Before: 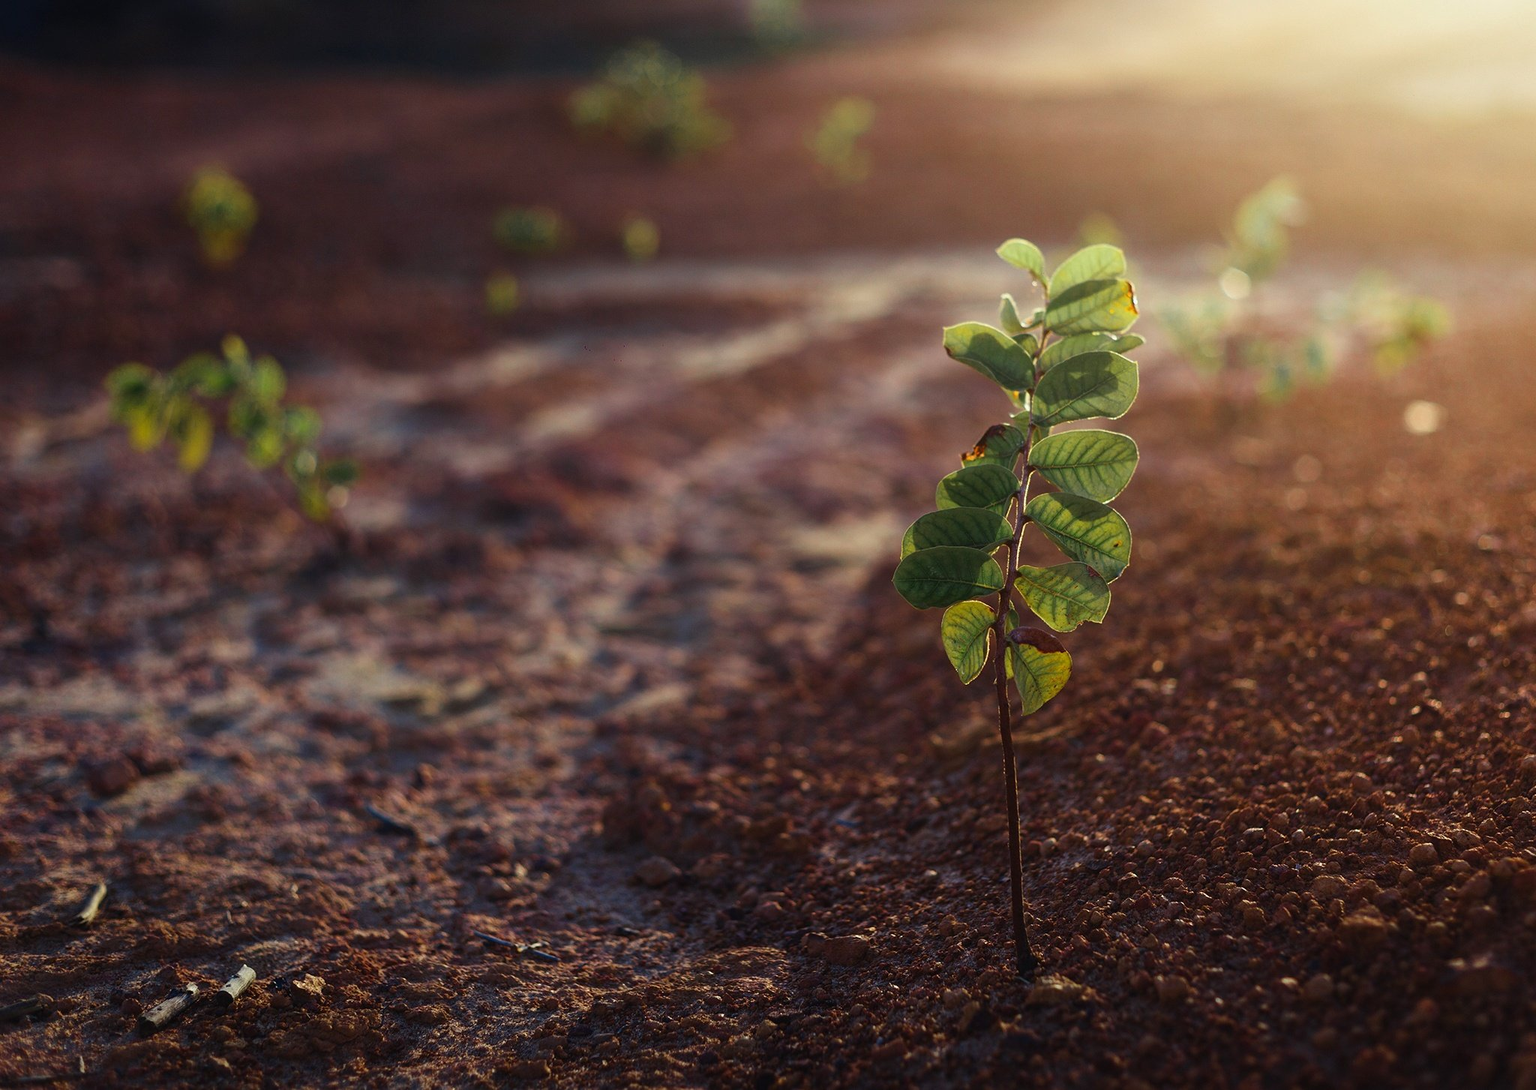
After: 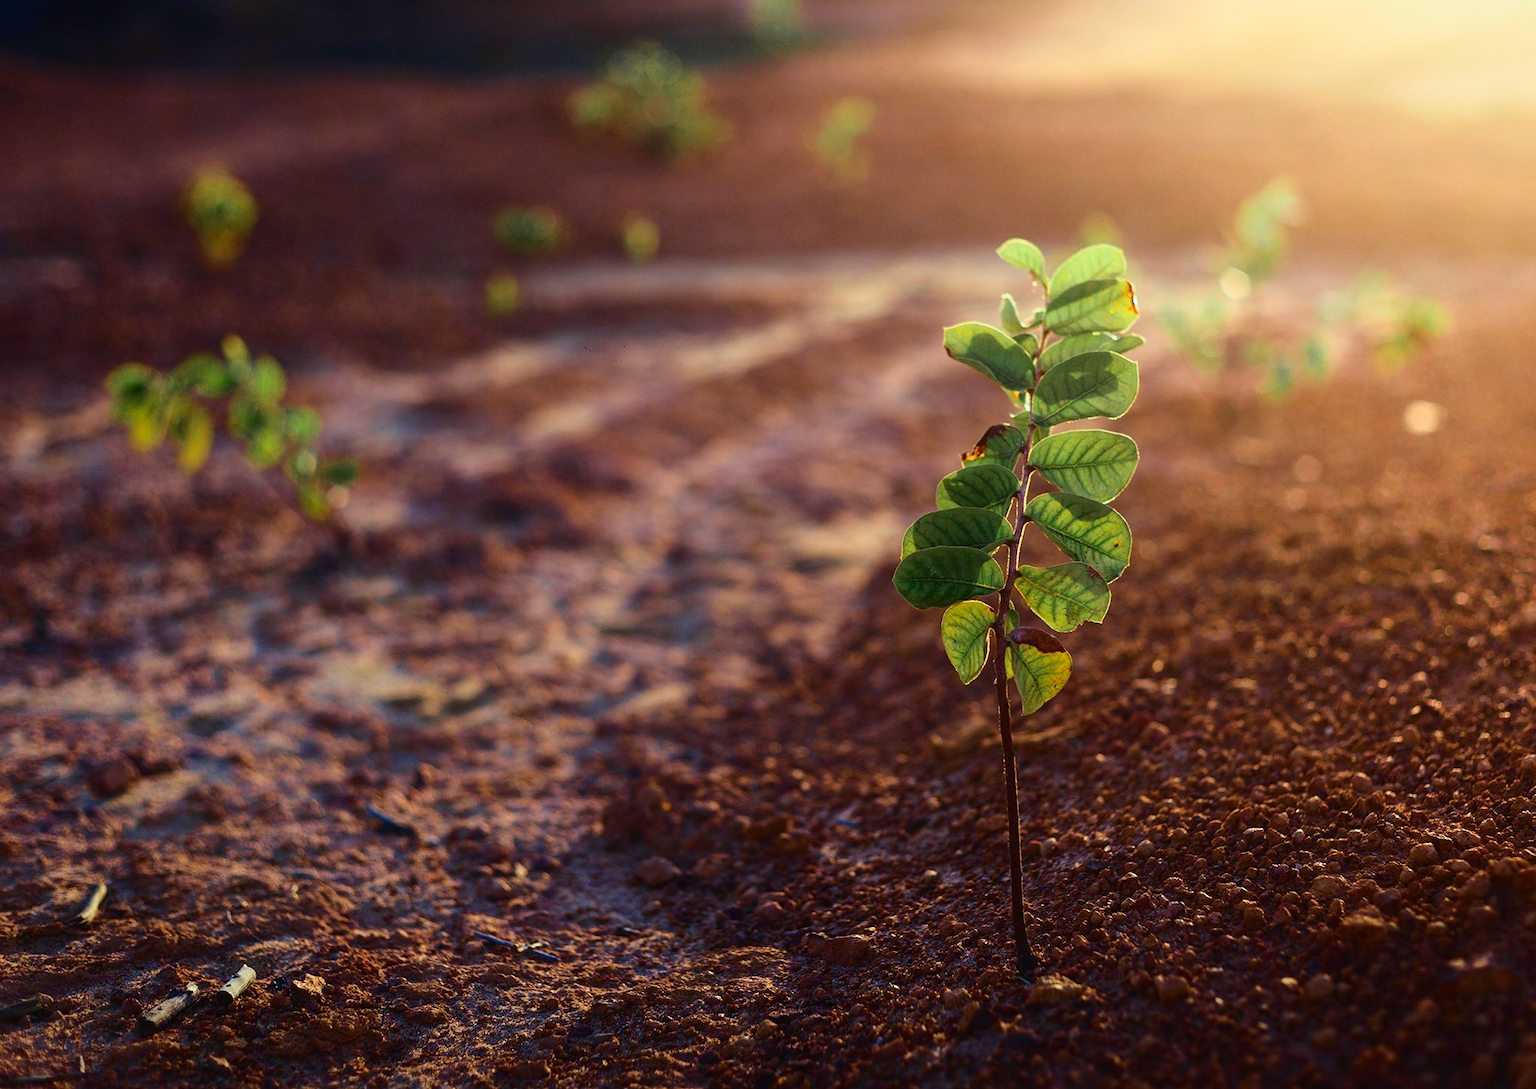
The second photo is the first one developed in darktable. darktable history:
tone curve: curves: ch0 [(0, 0) (0.091, 0.077) (0.389, 0.458) (0.745, 0.82) (0.844, 0.908) (0.909, 0.942) (1, 0.973)]; ch1 [(0, 0) (0.437, 0.404) (0.5, 0.5) (0.529, 0.55) (0.58, 0.6) (0.616, 0.649) (1, 1)]; ch2 [(0, 0) (0.442, 0.415) (0.5, 0.5) (0.535, 0.557) (0.585, 0.62) (1, 1)], color space Lab, independent channels, preserve colors none
